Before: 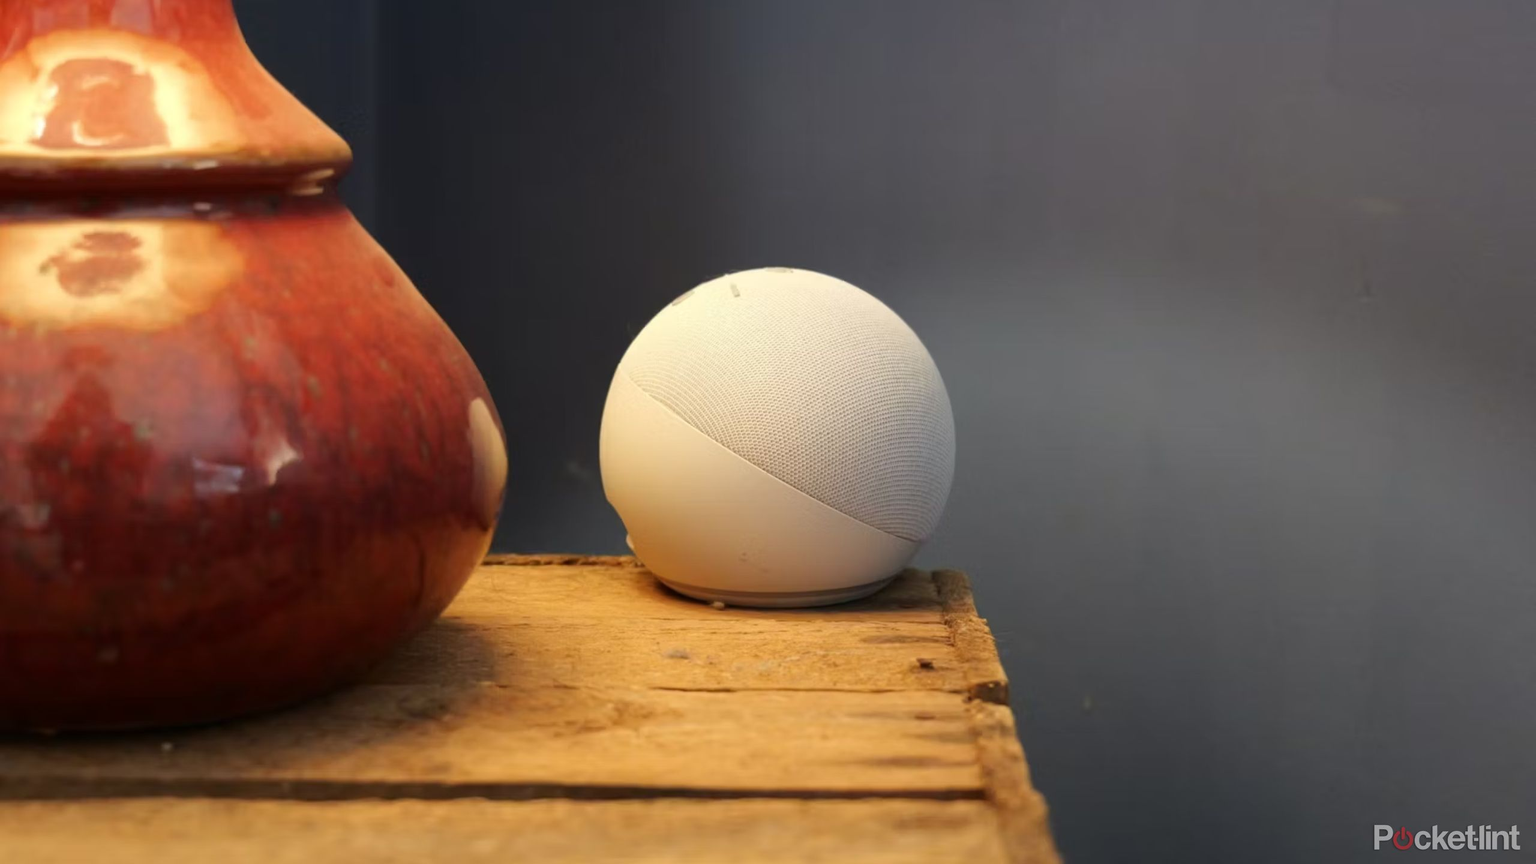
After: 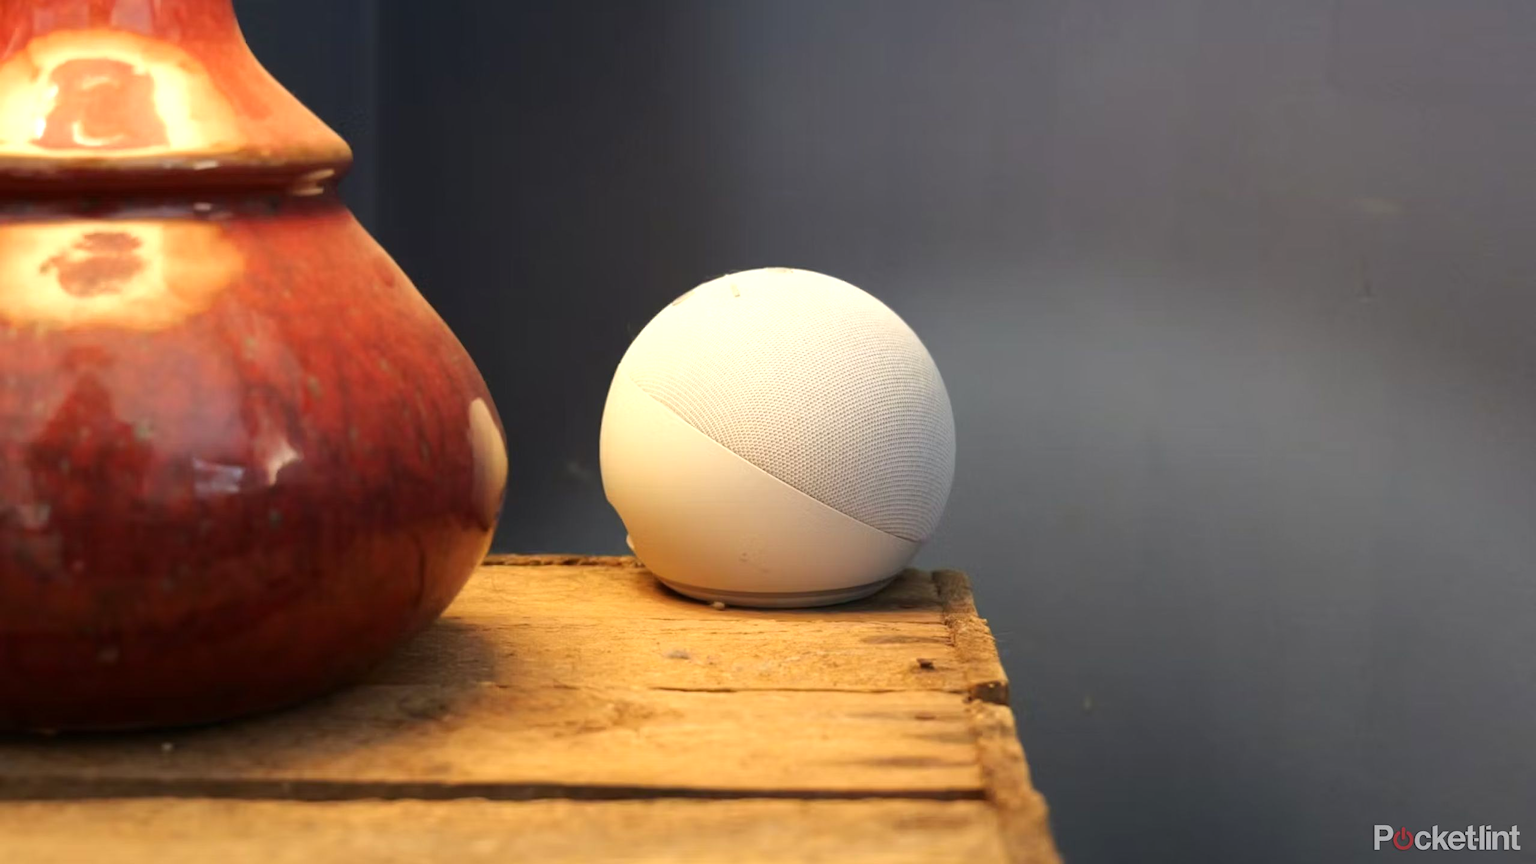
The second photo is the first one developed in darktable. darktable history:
tone equalizer: -8 EV -0.392 EV, -7 EV -0.375 EV, -6 EV -0.332 EV, -5 EV -0.236 EV, -3 EV 0.239 EV, -2 EV 0.305 EV, -1 EV 0.394 EV, +0 EV 0.428 EV, smoothing diameter 24.82%, edges refinement/feathering 10.5, preserve details guided filter
